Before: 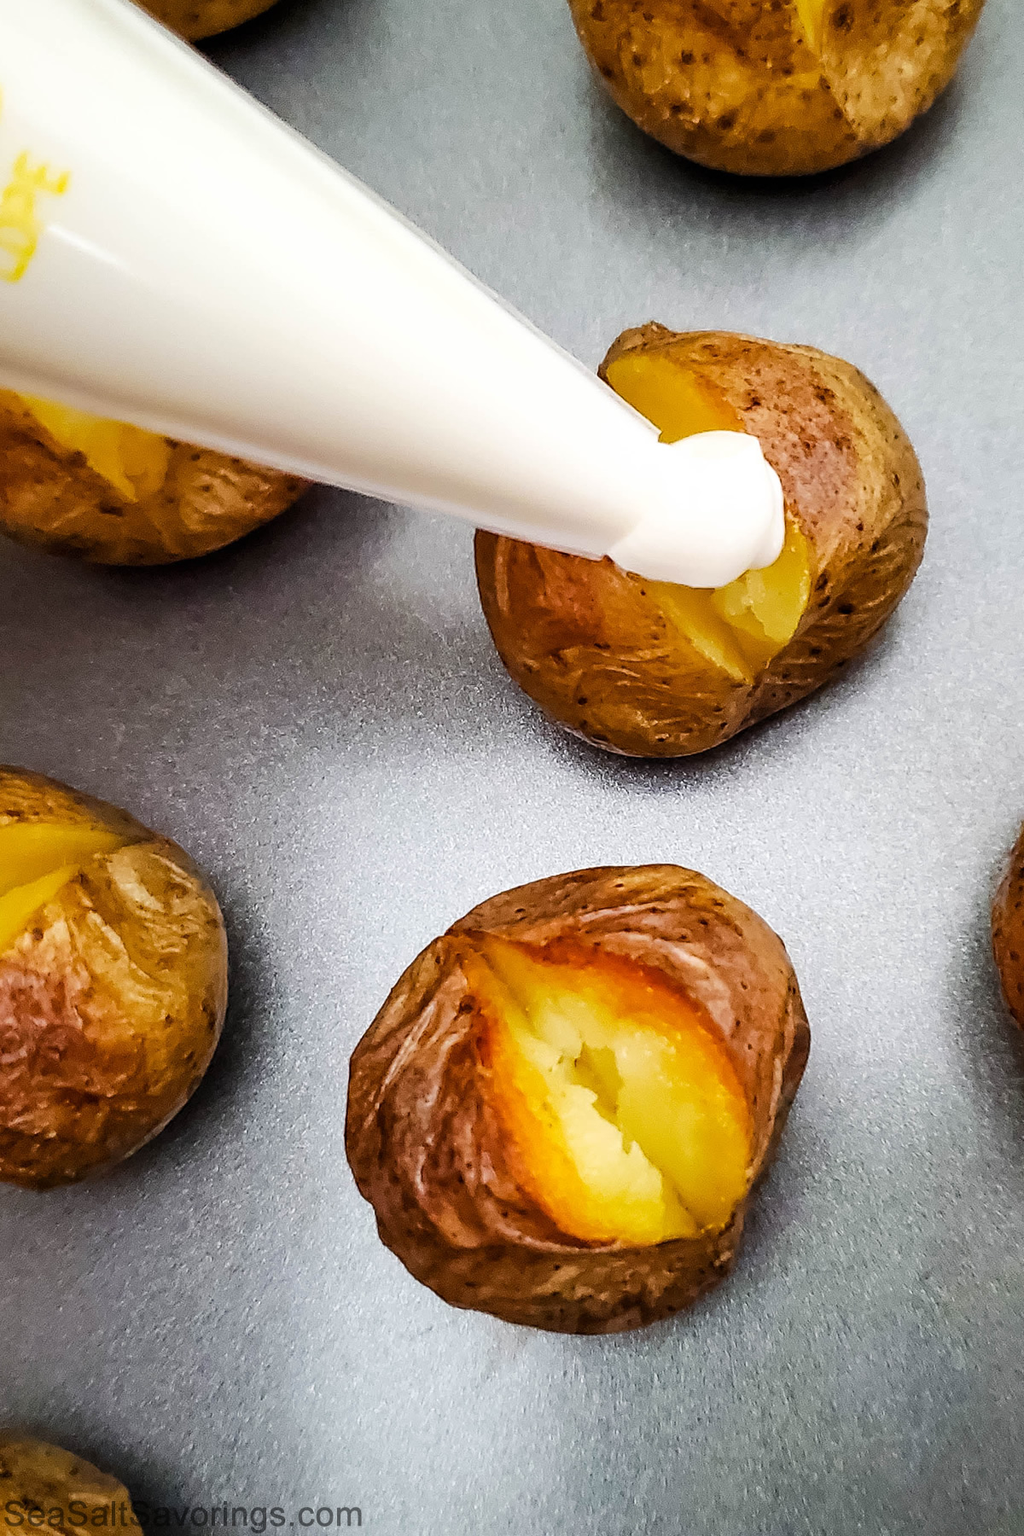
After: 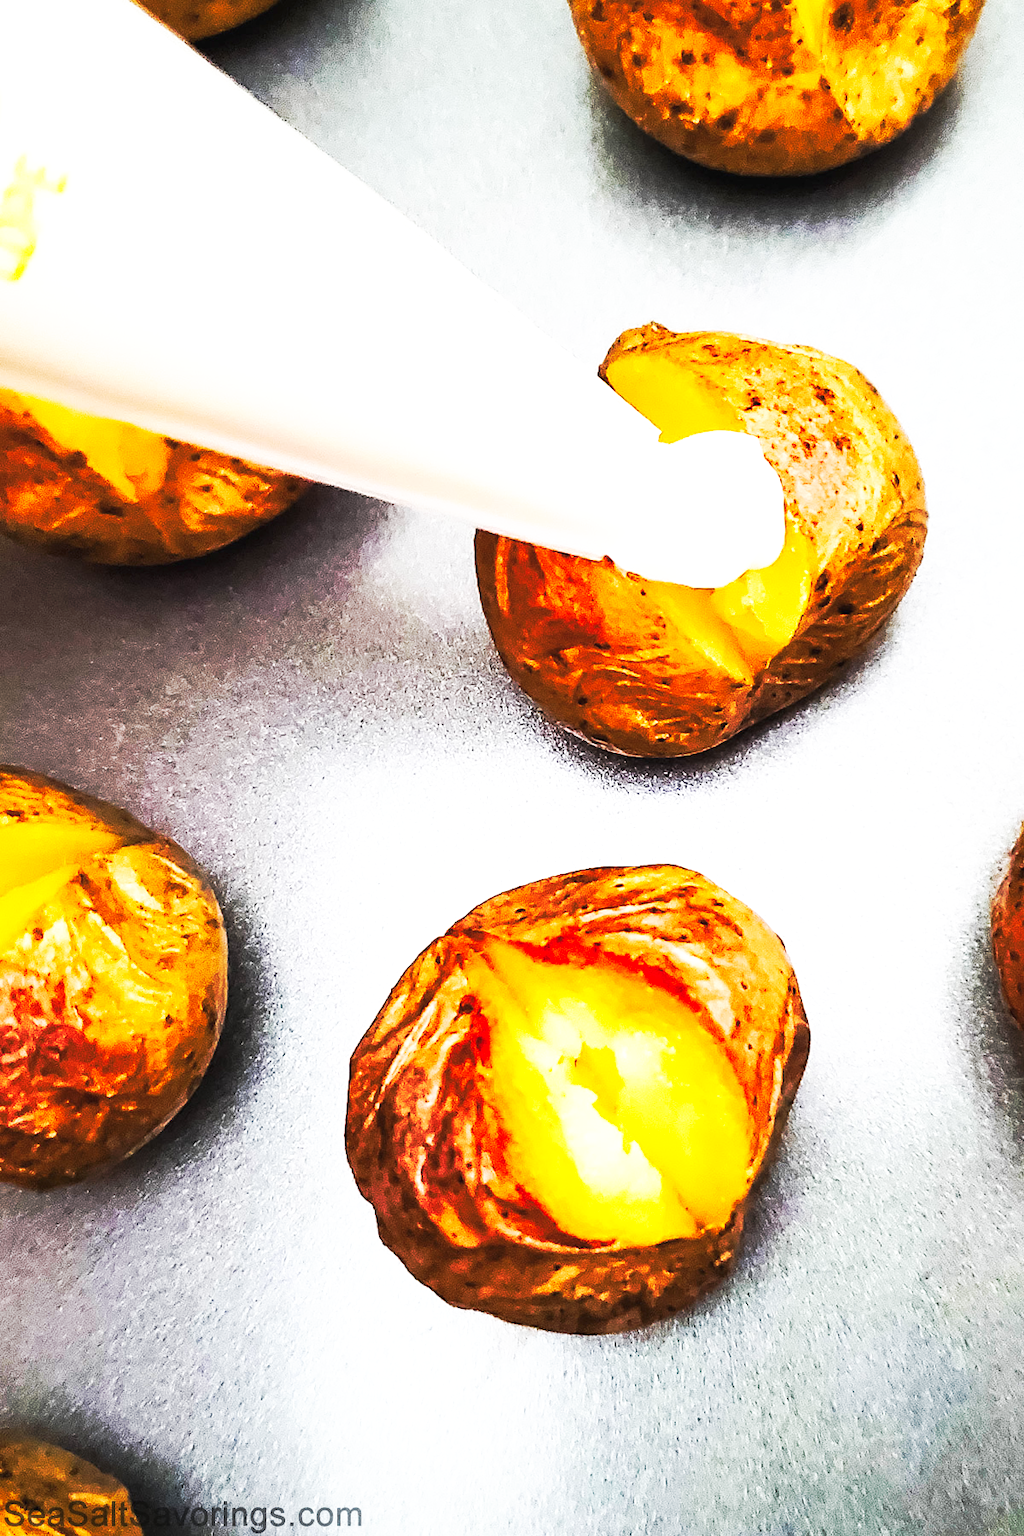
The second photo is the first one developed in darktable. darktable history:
exposure: black level correction -0.002, exposure 0.708 EV, compensate exposure bias true, compensate highlight preservation false
tone curve: curves: ch0 [(0, 0) (0.003, 0.003) (0.011, 0.008) (0.025, 0.018) (0.044, 0.04) (0.069, 0.062) (0.1, 0.09) (0.136, 0.121) (0.177, 0.158) (0.224, 0.197) (0.277, 0.255) (0.335, 0.314) (0.399, 0.391) (0.468, 0.496) (0.543, 0.683) (0.623, 0.801) (0.709, 0.883) (0.801, 0.94) (0.898, 0.984) (1, 1)], preserve colors none
